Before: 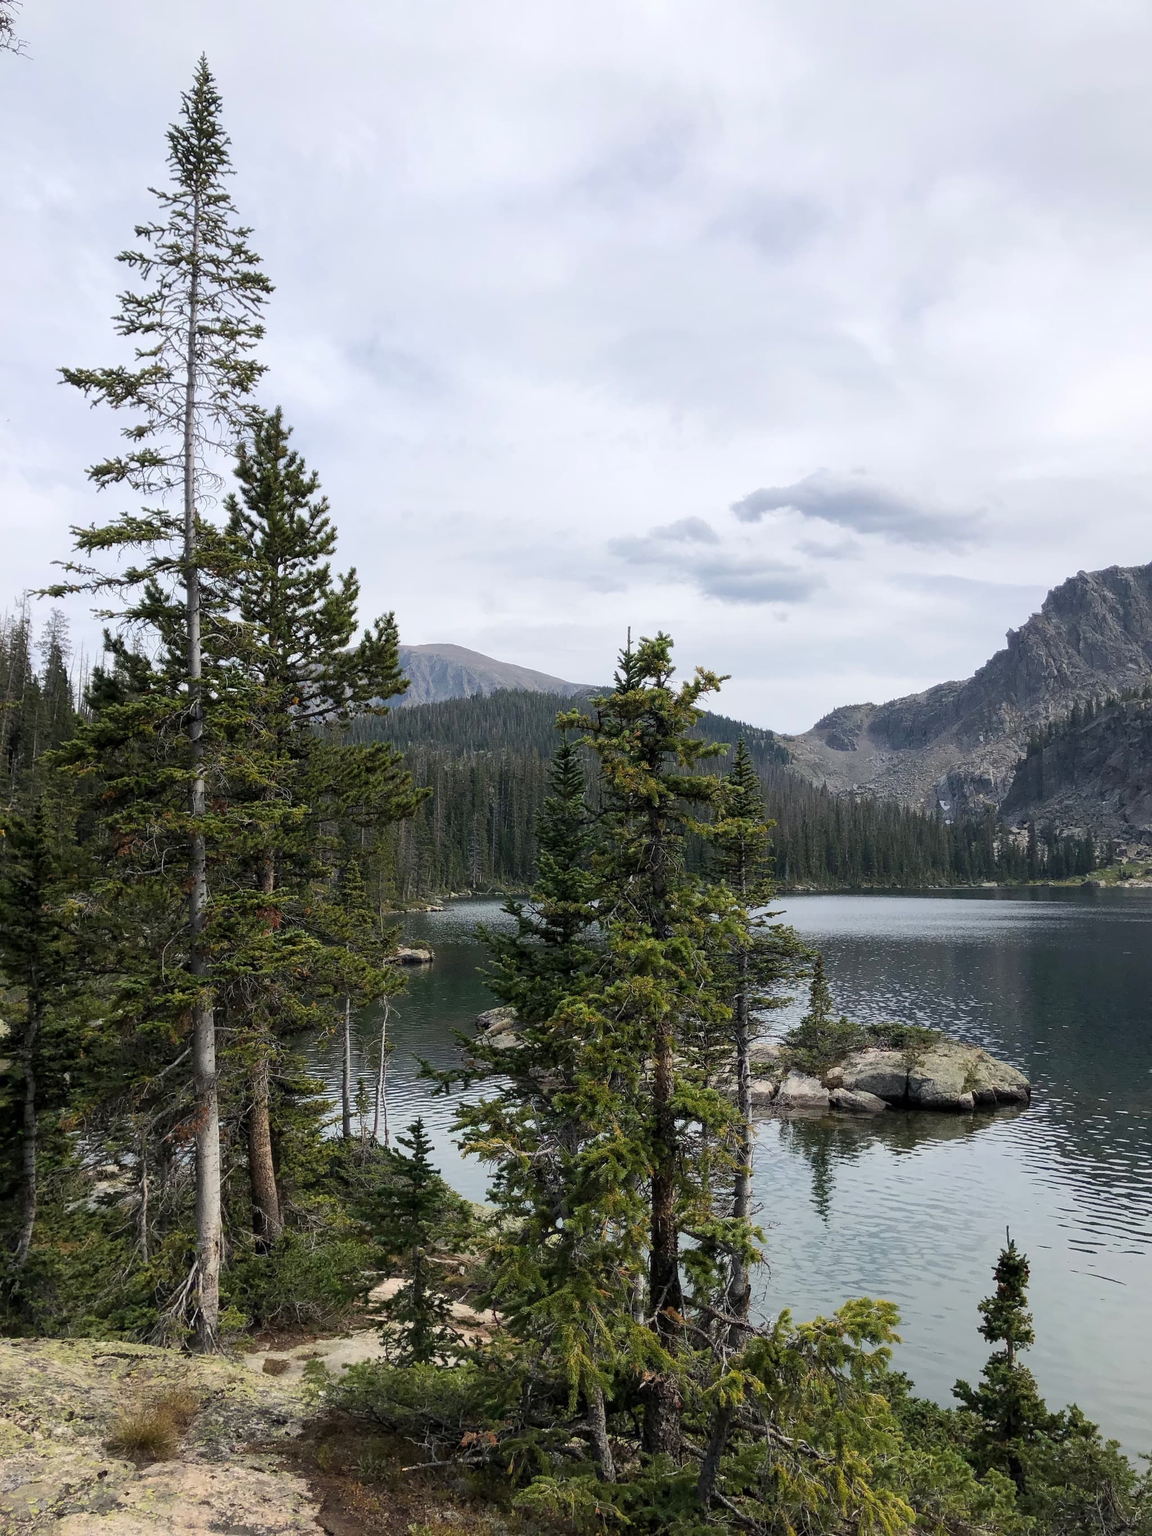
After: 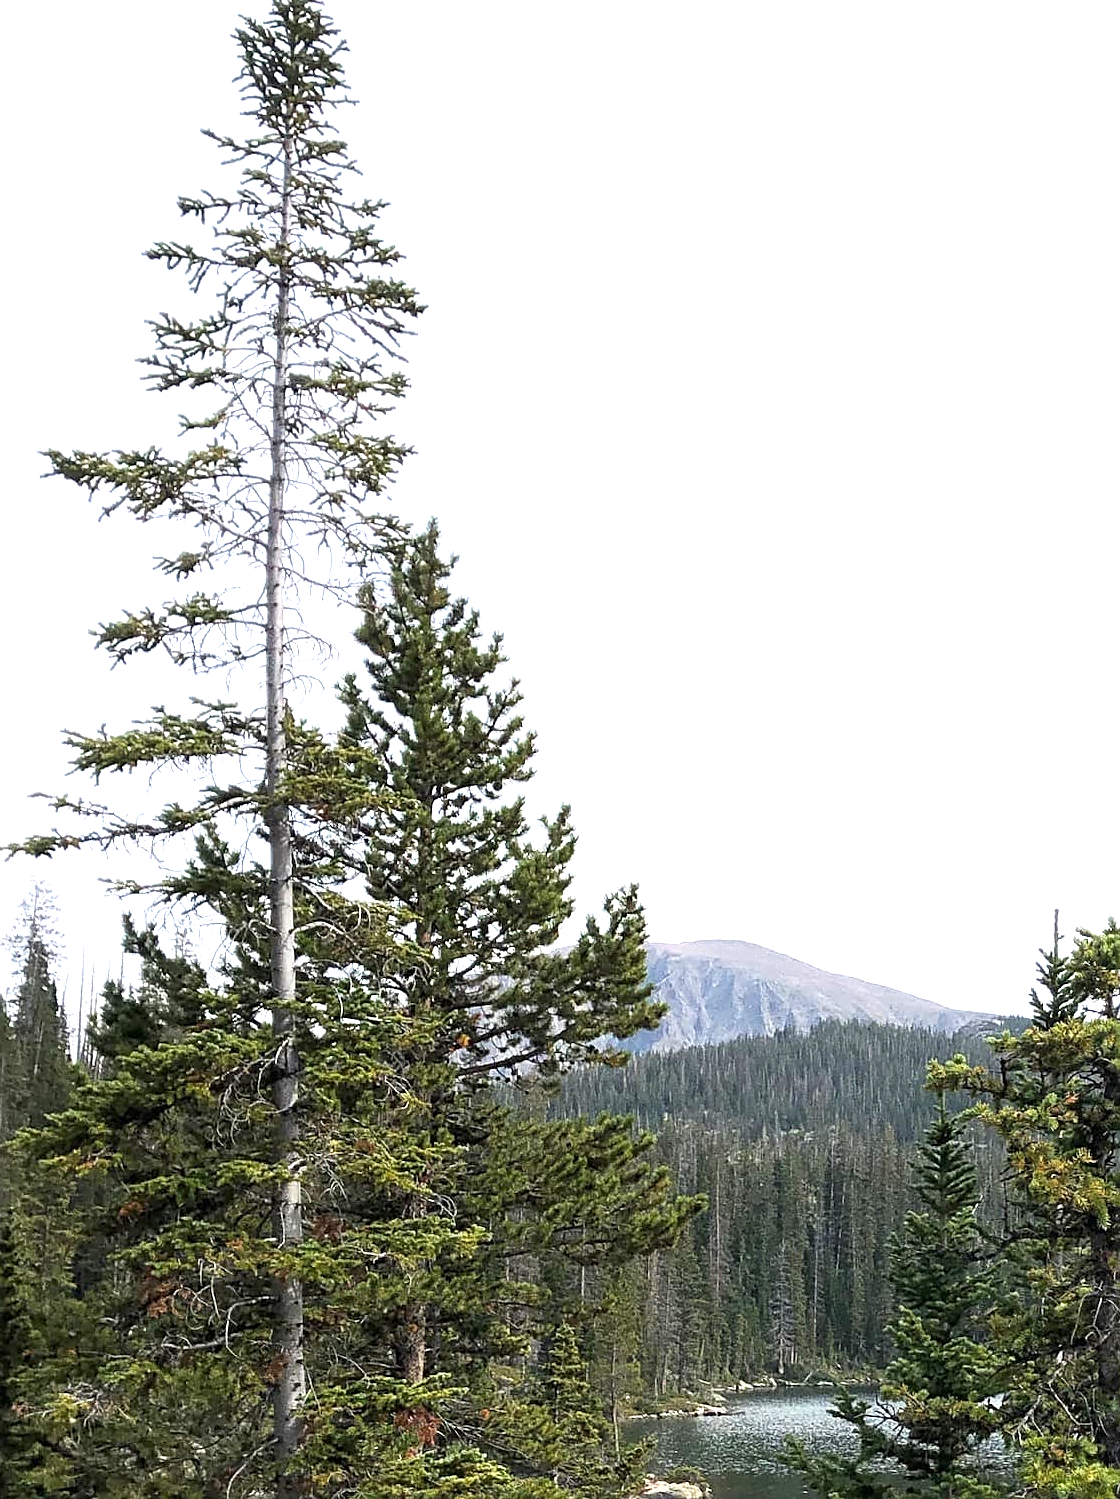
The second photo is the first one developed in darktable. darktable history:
crop and rotate: left 3.047%, top 7.509%, right 42.236%, bottom 37.598%
sharpen: on, module defaults
exposure: black level correction 0, exposure 1.1 EV, compensate exposure bias true, compensate highlight preservation false
